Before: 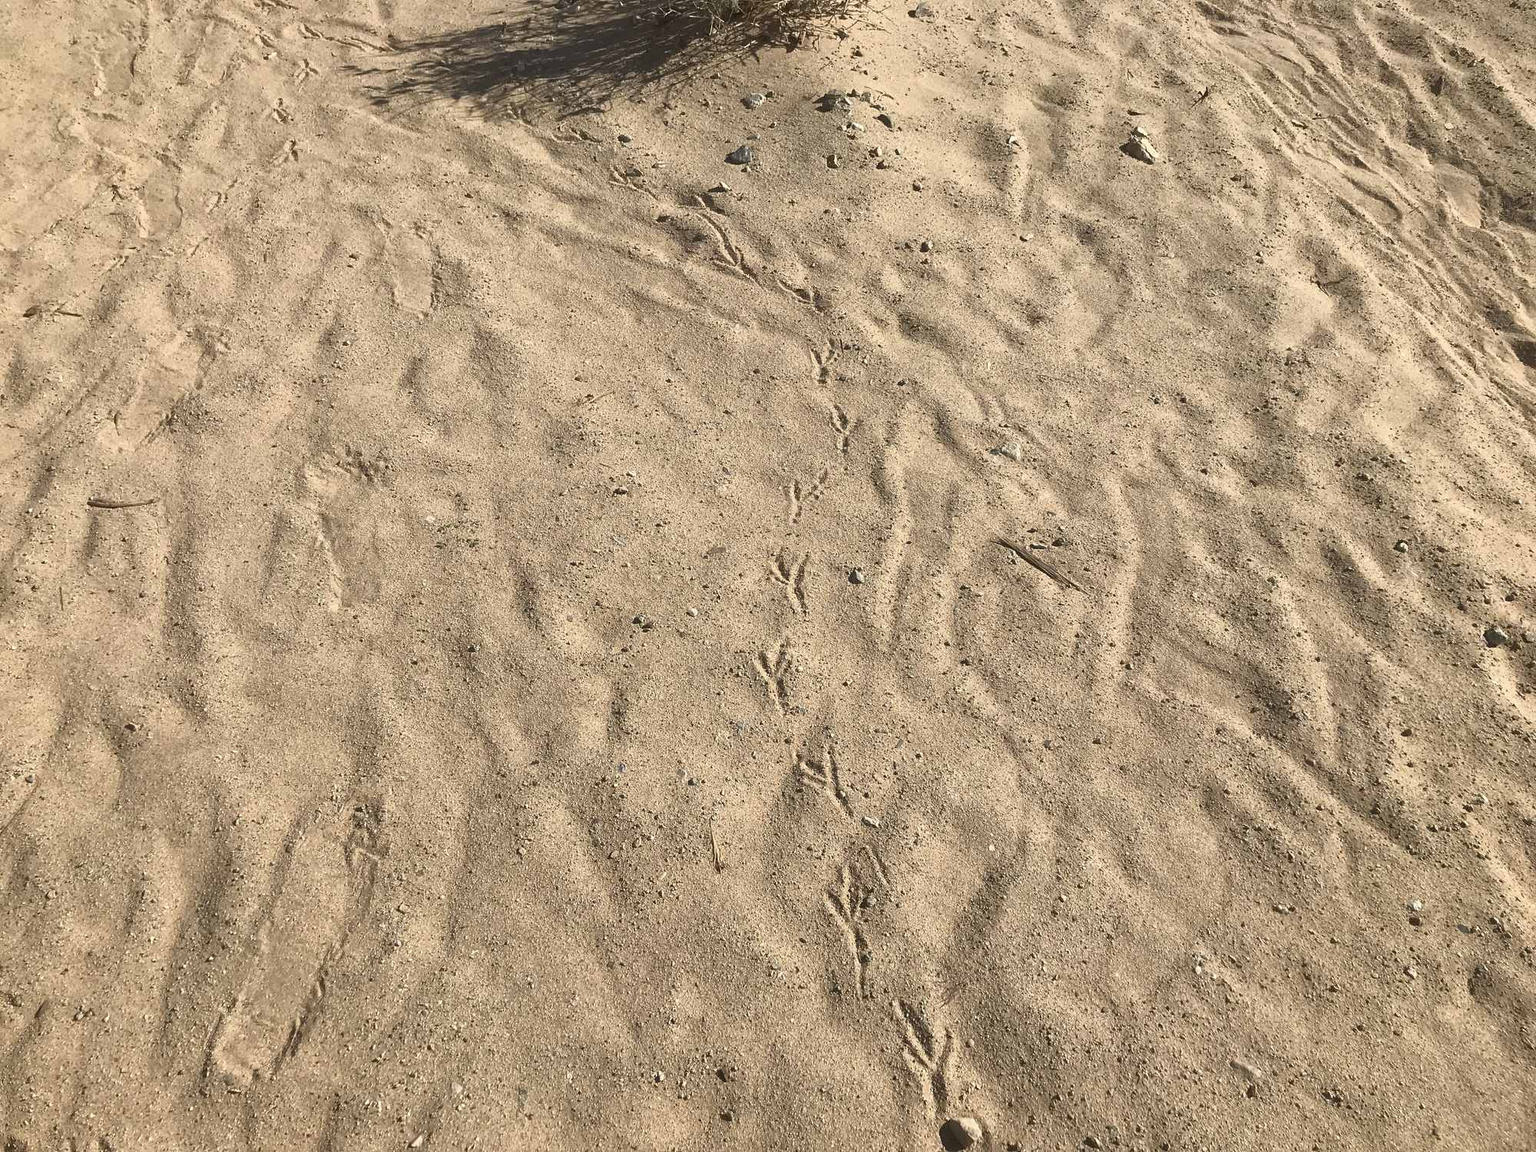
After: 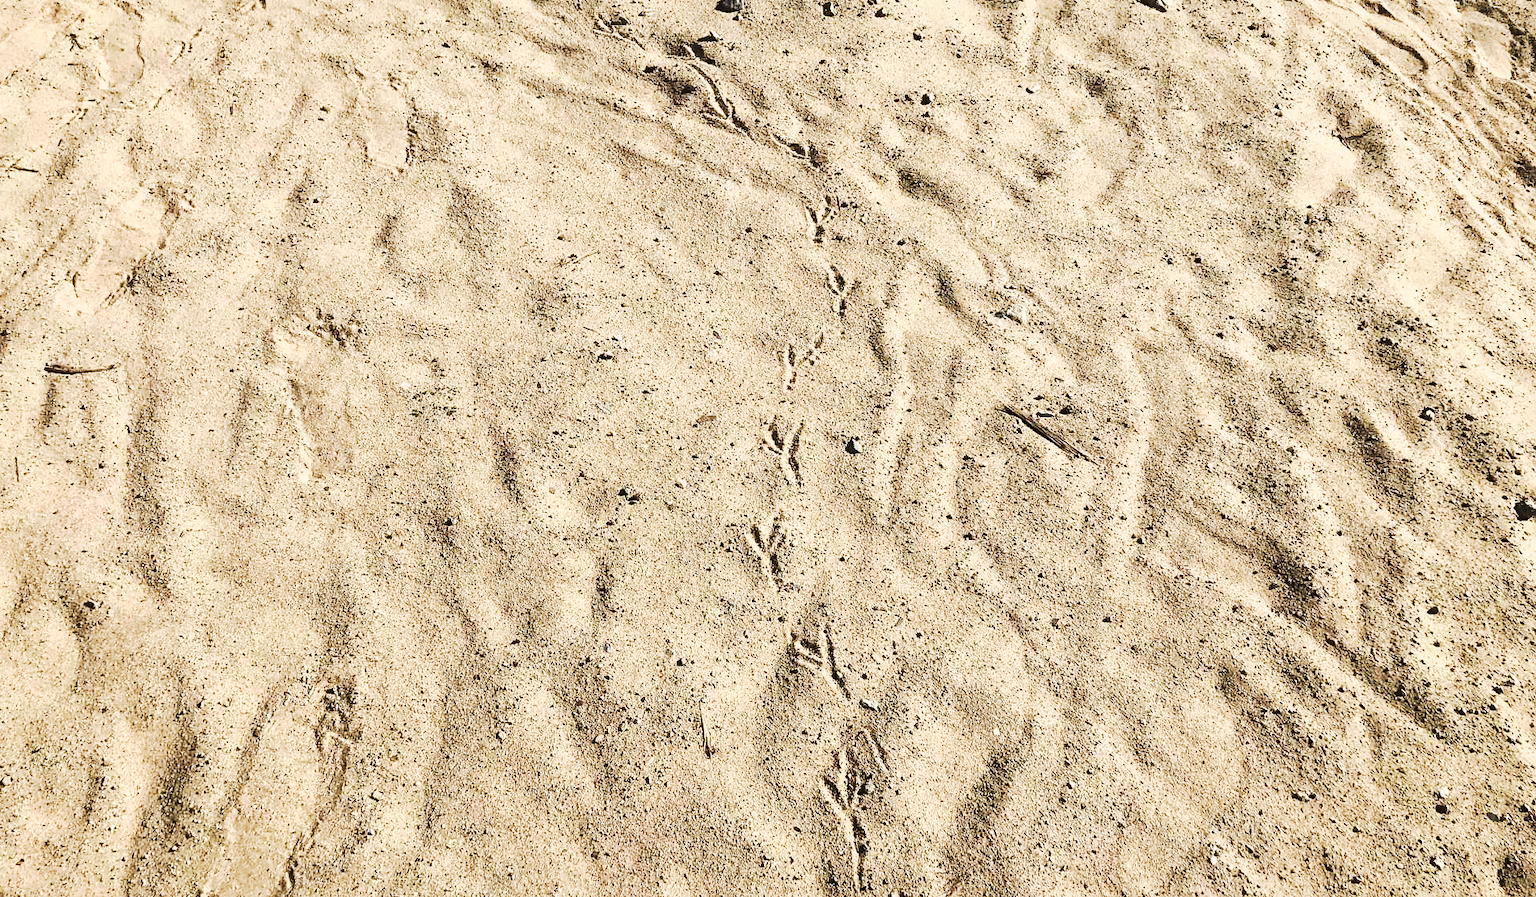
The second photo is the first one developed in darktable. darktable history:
local contrast: mode bilateral grid, contrast 20, coarseness 50, detail 120%, midtone range 0.2
base curve: curves: ch0 [(0, 0) (0.088, 0.125) (0.176, 0.251) (0.354, 0.501) (0.613, 0.749) (1, 0.877)], preserve colors none
crop and rotate: left 2.991%, top 13.302%, right 1.981%, bottom 12.636%
contrast brightness saturation: contrast 0.28
tone curve: curves: ch0 [(0, 0) (0.003, 0.006) (0.011, 0.011) (0.025, 0.02) (0.044, 0.032) (0.069, 0.035) (0.1, 0.046) (0.136, 0.063) (0.177, 0.089) (0.224, 0.12) (0.277, 0.16) (0.335, 0.206) (0.399, 0.268) (0.468, 0.359) (0.543, 0.466) (0.623, 0.582) (0.709, 0.722) (0.801, 0.808) (0.898, 0.886) (1, 1)], preserve colors none
